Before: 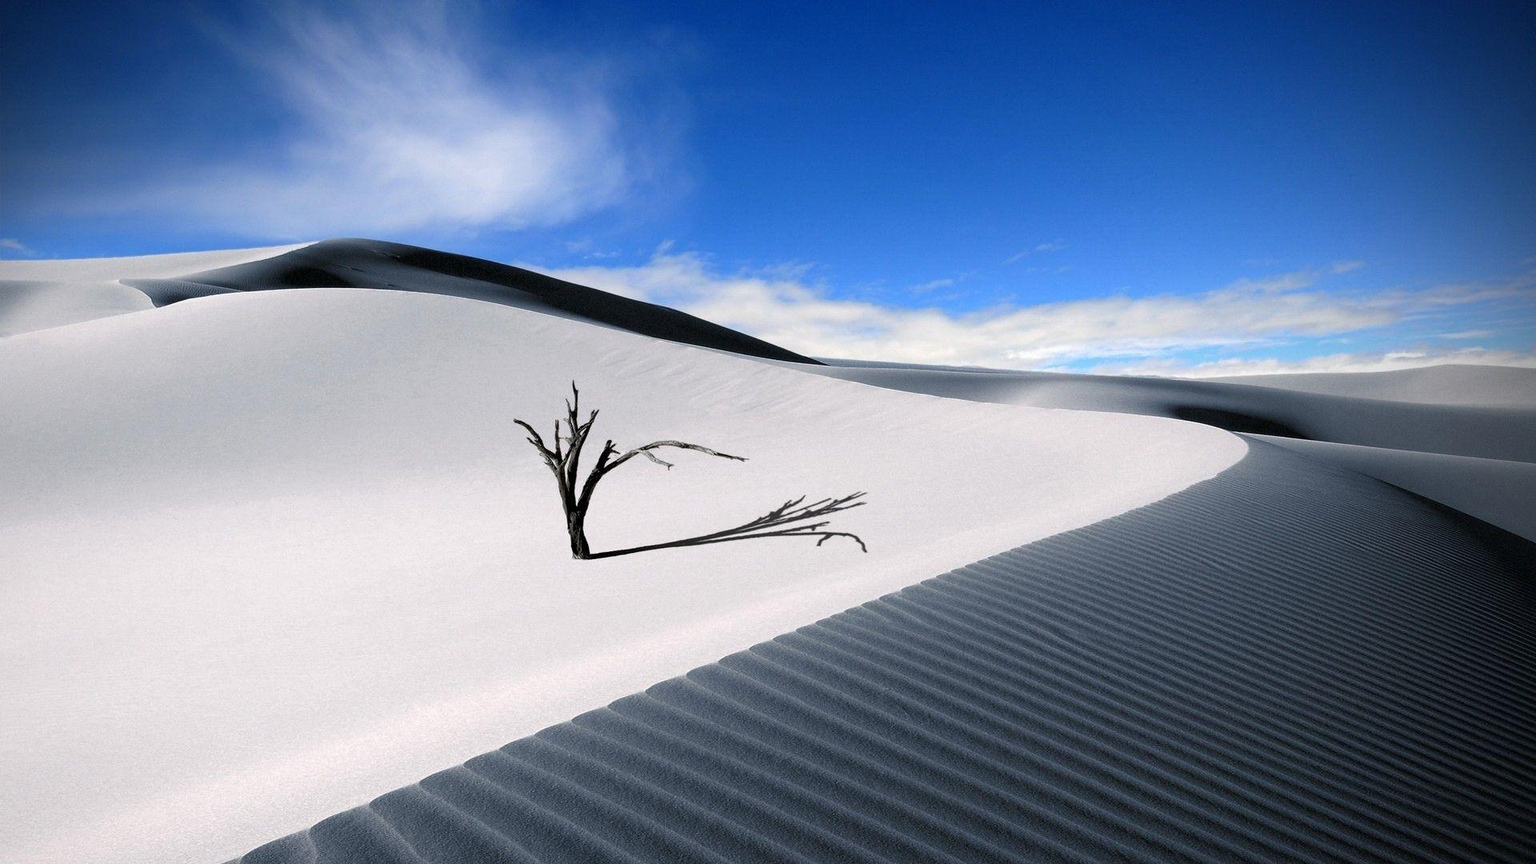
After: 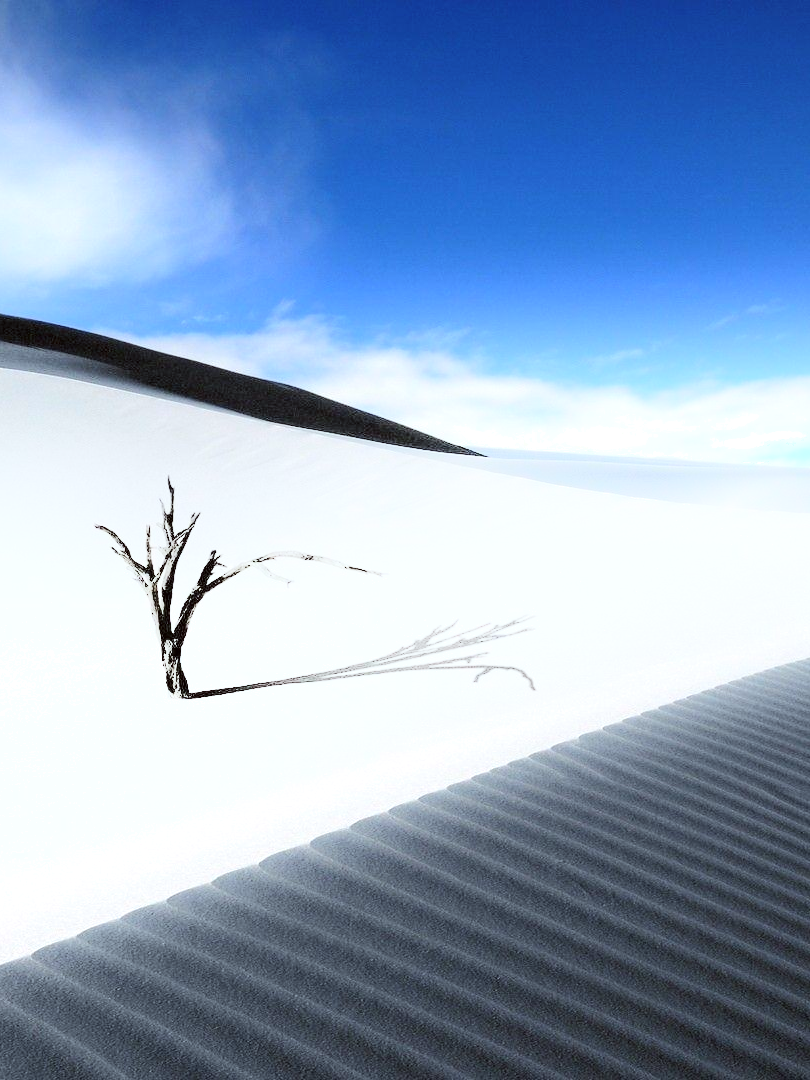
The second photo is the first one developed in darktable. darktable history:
exposure: exposure 0.299 EV, compensate highlight preservation false
crop: left 28.57%, right 29.208%
shadows and highlights: shadows -21.04, highlights 98.32, soften with gaussian
color correction: highlights a* -2.8, highlights b* -2.2, shadows a* 2.42, shadows b* 2.83
